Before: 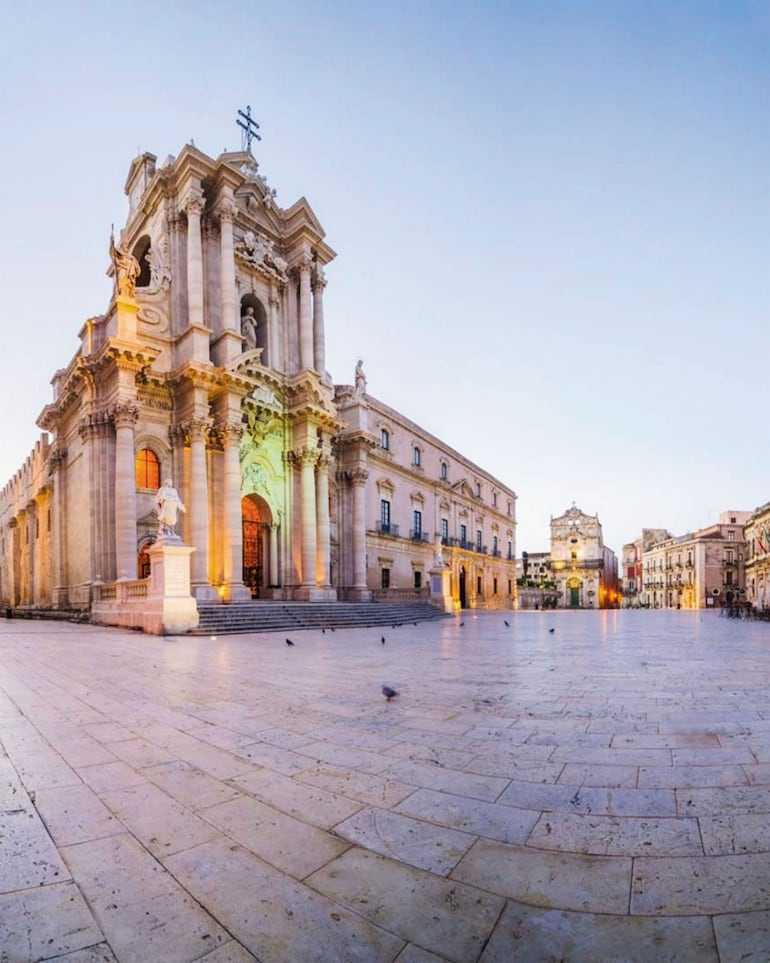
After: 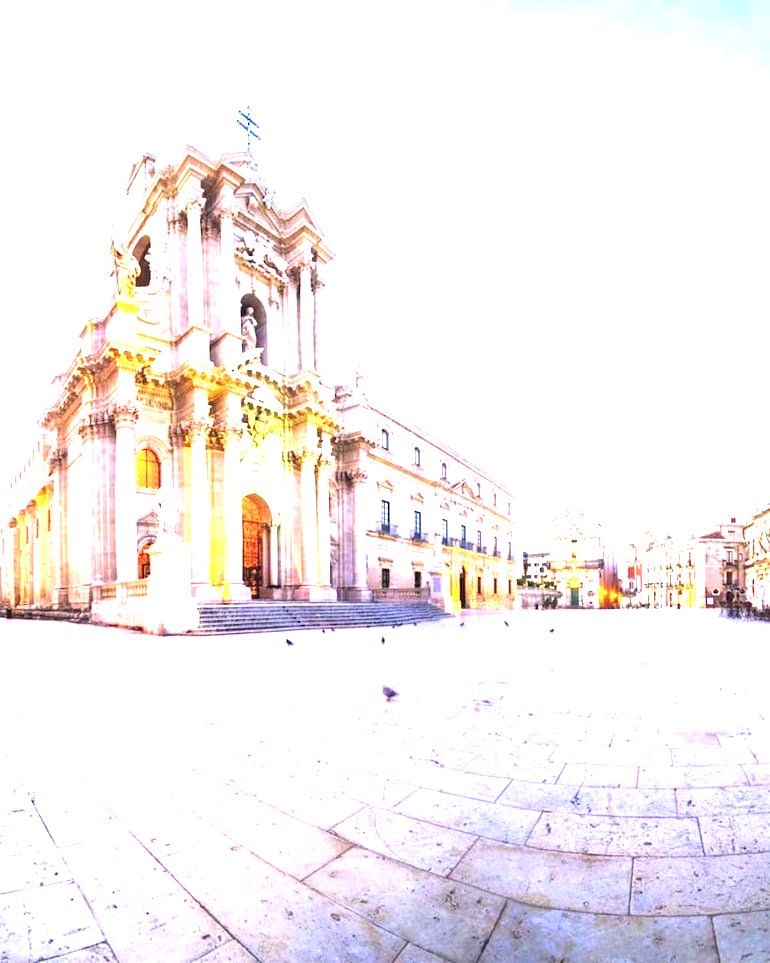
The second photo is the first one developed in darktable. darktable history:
white balance: red 1.004, blue 1.096
exposure: black level correction 0, exposure 2 EV, compensate highlight preservation false
